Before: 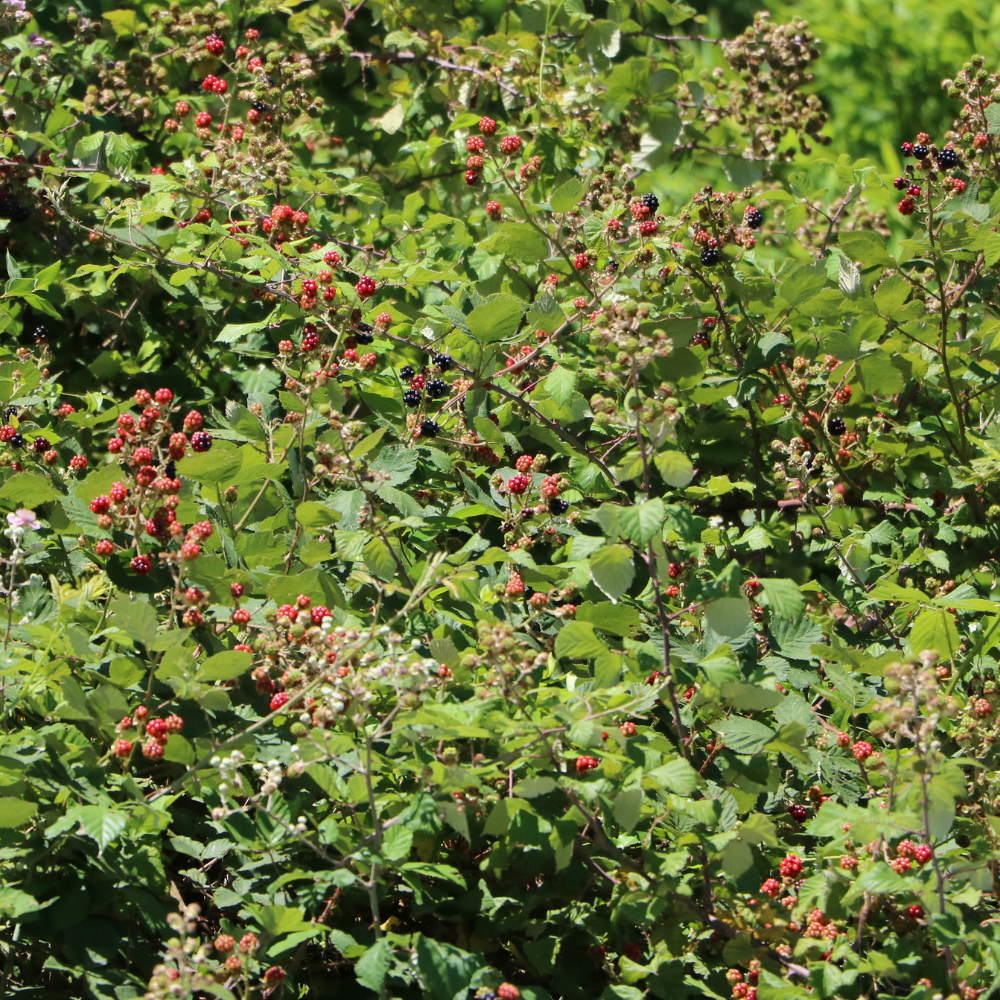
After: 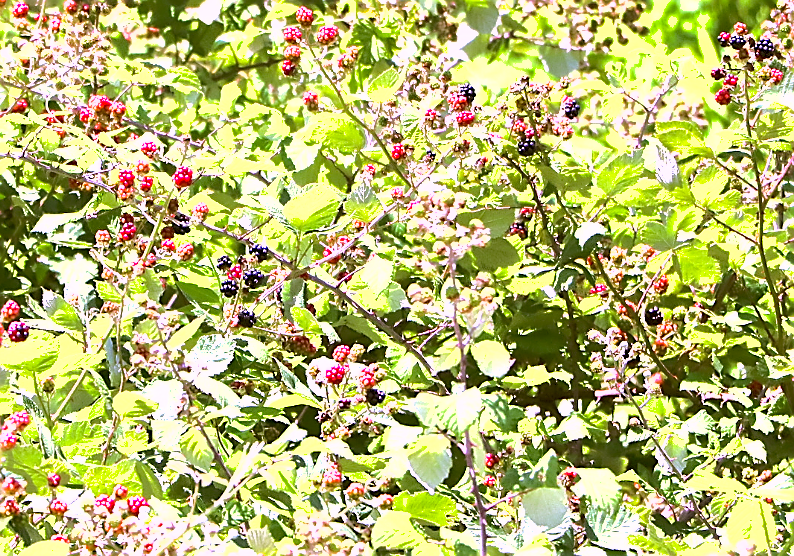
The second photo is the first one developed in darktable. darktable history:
white balance: red 0.98, blue 1.61
shadows and highlights: on, module defaults
color correction: highlights a* 8.98, highlights b* 15.09, shadows a* -0.49, shadows b* 26.52
exposure: black level correction 0.001, exposure 1.398 EV, compensate exposure bias true, compensate highlight preservation false
crop: left 18.38%, top 11.092%, right 2.134%, bottom 33.217%
sharpen: radius 1.4, amount 1.25, threshold 0.7
tone equalizer: -8 EV 0.001 EV, -7 EV -0.002 EV, -6 EV 0.002 EV, -5 EV -0.03 EV, -4 EV -0.116 EV, -3 EV -0.169 EV, -2 EV 0.24 EV, -1 EV 0.702 EV, +0 EV 0.493 EV
